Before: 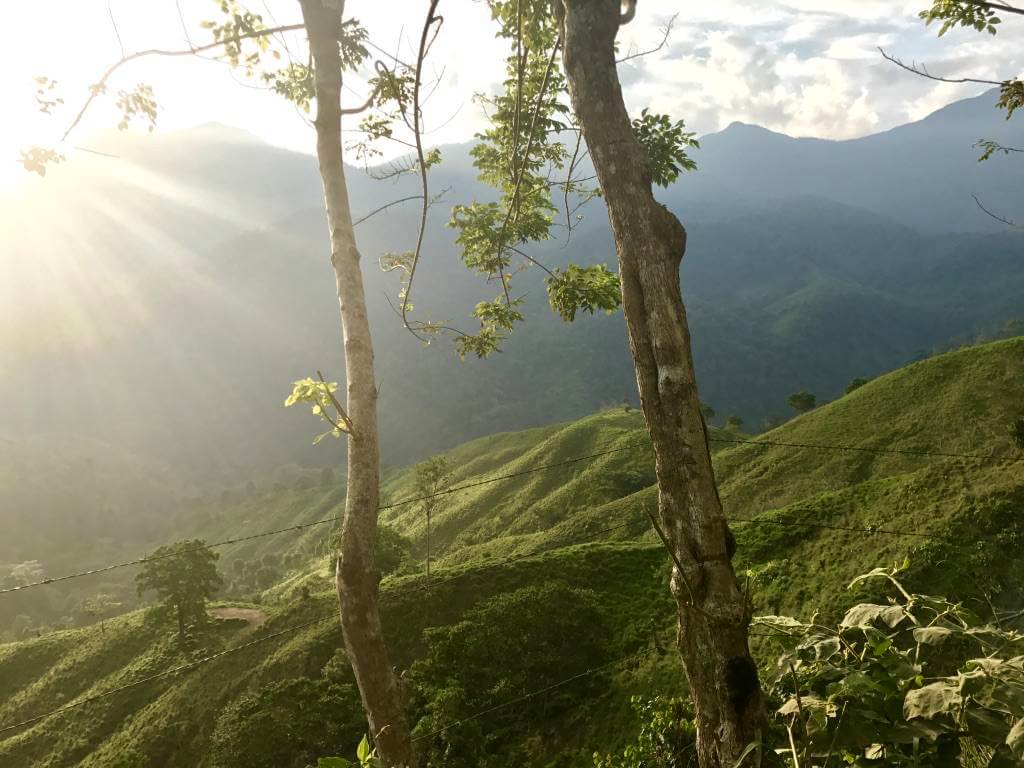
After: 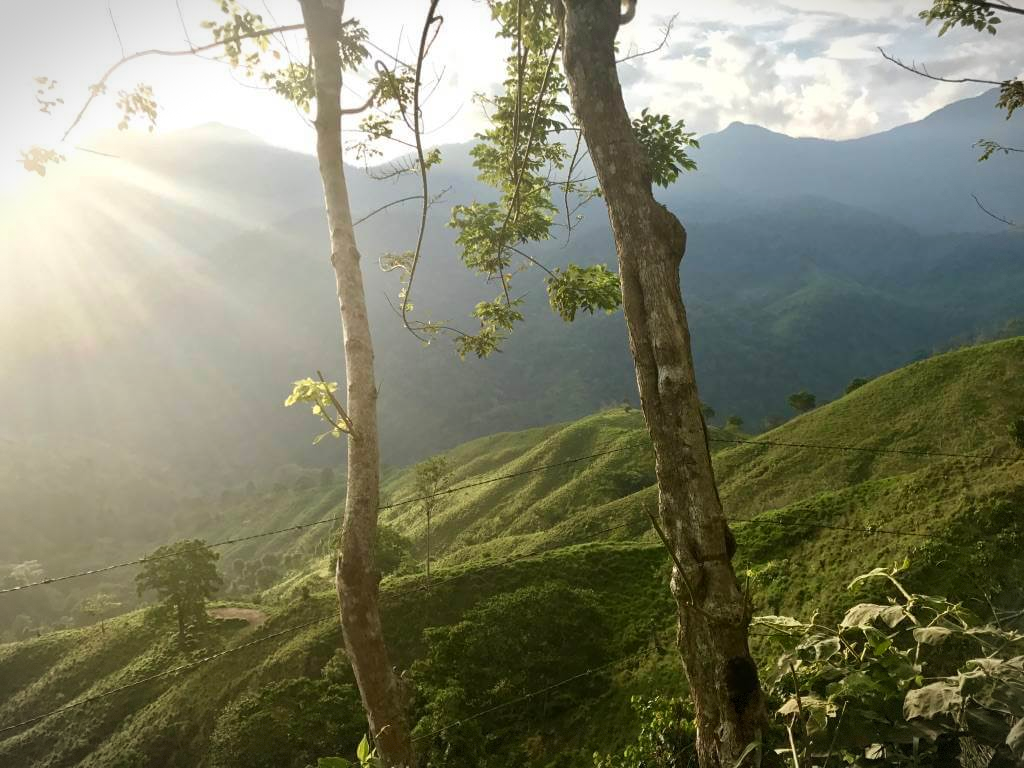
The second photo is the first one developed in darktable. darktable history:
tone equalizer: -8 EV 0.06 EV, smoothing diameter 25%, edges refinement/feathering 10, preserve details guided filter
vignetting: fall-off start 100%, brightness -0.406, saturation -0.3, width/height ratio 1.324, dithering 8-bit output, unbound false
